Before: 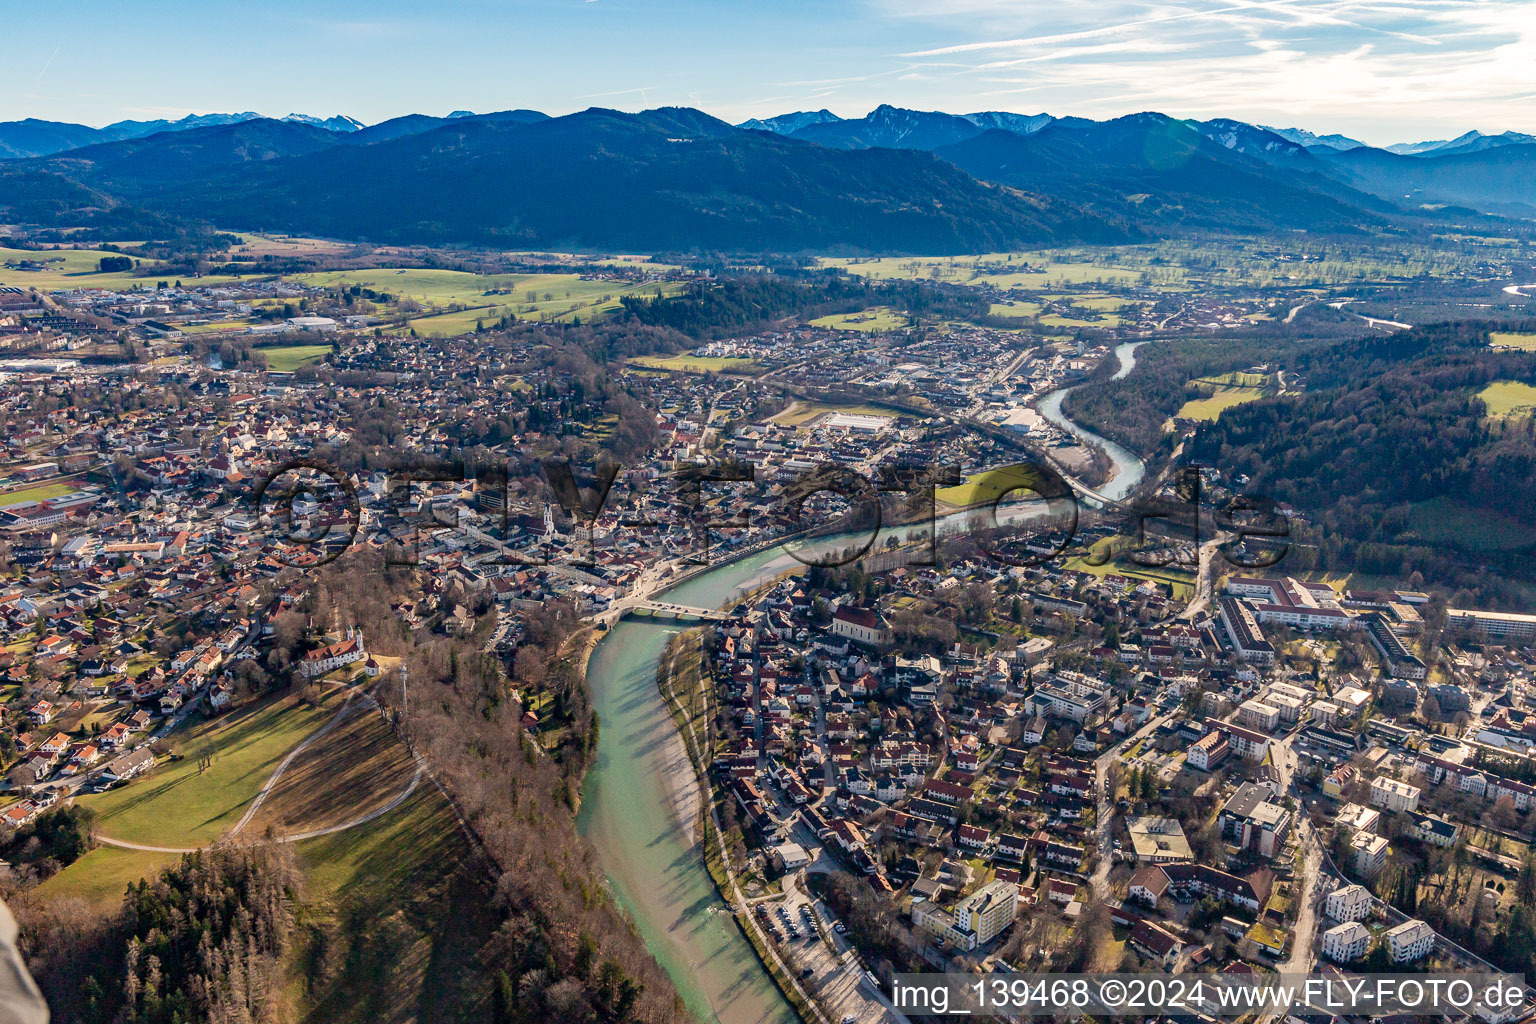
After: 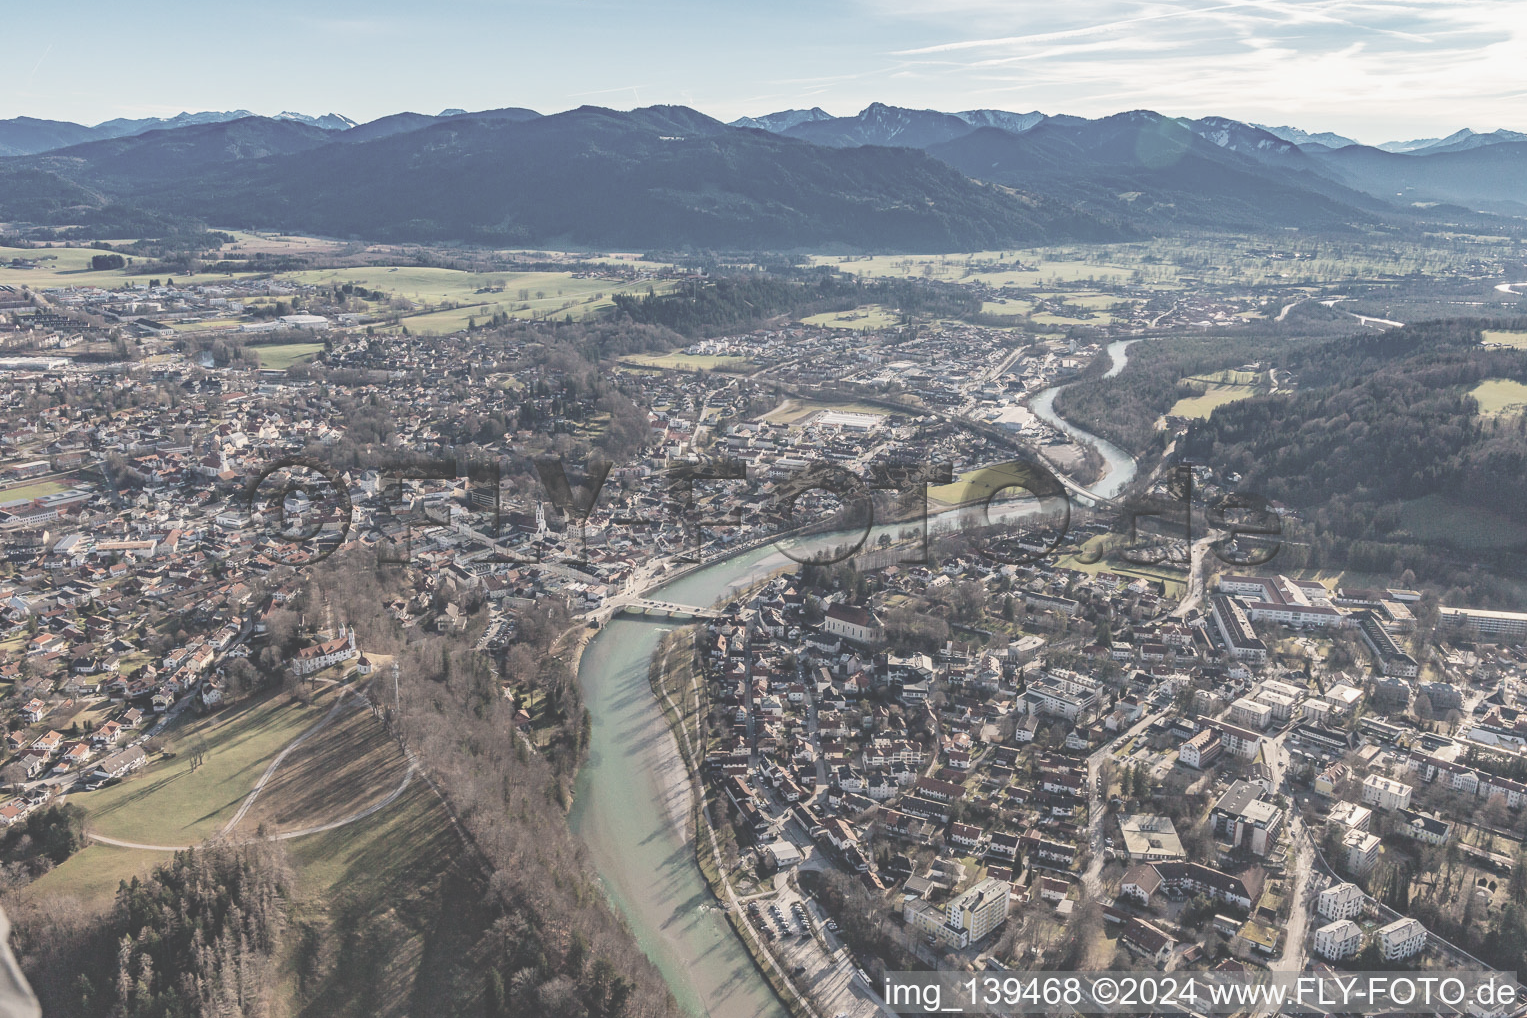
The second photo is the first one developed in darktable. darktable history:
crop and rotate: left 0.55%, top 0.253%, bottom 0.258%
contrast brightness saturation: brightness 0.185, saturation -0.518
exposure: black level correction -0.024, exposure -0.12 EV, compensate exposure bias true, compensate highlight preservation false
